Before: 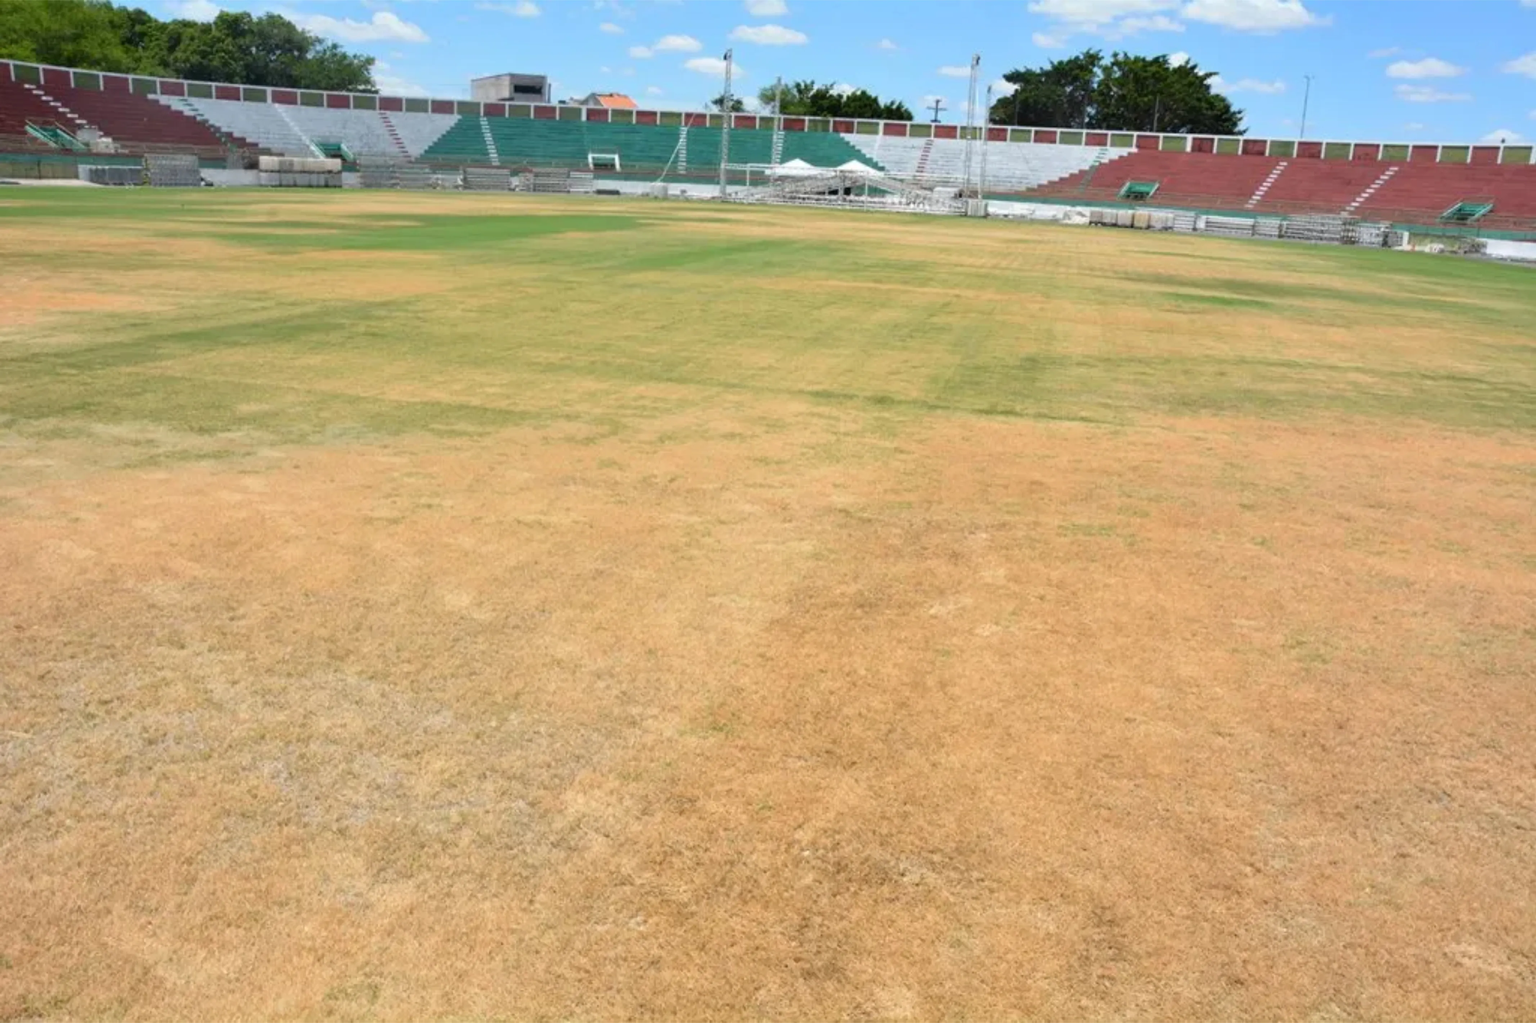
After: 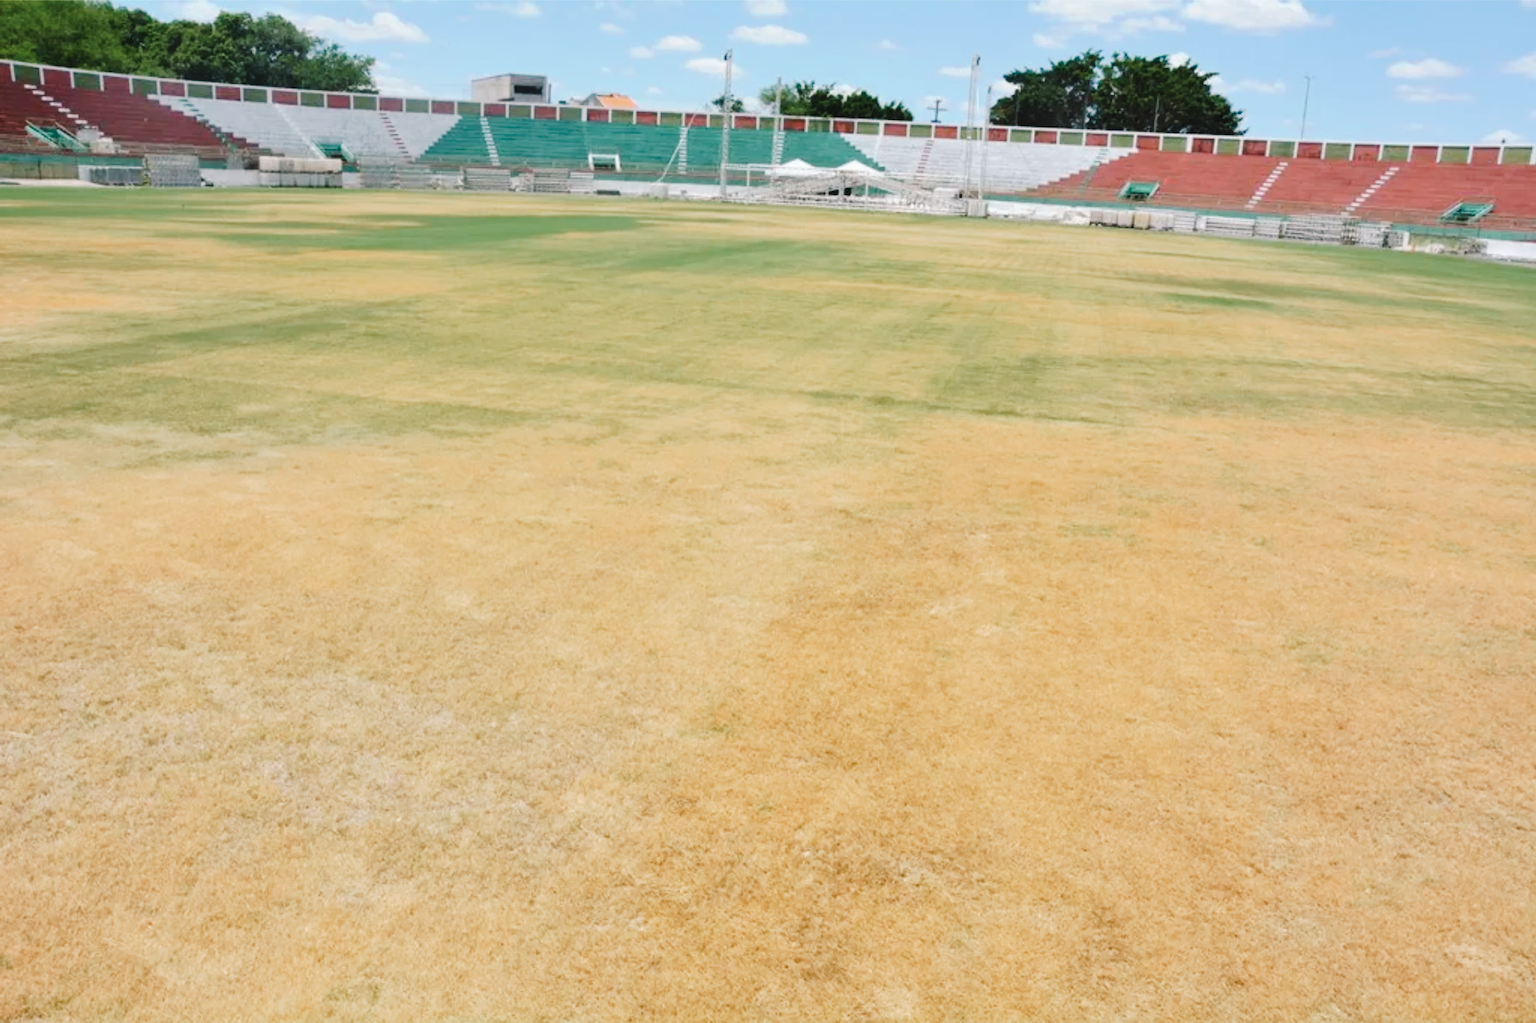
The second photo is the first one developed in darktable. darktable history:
tone curve: curves: ch0 [(0, 0) (0.003, 0.039) (0.011, 0.041) (0.025, 0.048) (0.044, 0.065) (0.069, 0.084) (0.1, 0.104) (0.136, 0.137) (0.177, 0.19) (0.224, 0.245) (0.277, 0.32) (0.335, 0.409) (0.399, 0.496) (0.468, 0.58) (0.543, 0.656) (0.623, 0.733) (0.709, 0.796) (0.801, 0.852) (0.898, 0.93) (1, 1)], preserve colors none
color look up table: target L [94.53, 88.02, 83.73, 85.18, 87.32, 82.91, 62.74, 63.7, 58.65, 66.48, 53.46, 45.57, 53.97, 25.77, 200.37, 82.11, 71.9, 72.66, 62.14, 55.19, 52.69, 48.8, 48.26, 39.74, 30.92, 28.66, 17.25, 87.81, 81.14, 73.62, 64.8, 61.27, 59.99, 65.32, 57.56, 61.66, 42.48, 42.92, 30.82, 21.23, 15.61, 1.845, 92.53, 79.75, 68.78, 52.31, 43.88, 44.26, 40.13], target a [-11.01, -19.24, -37.17, -18.76, -55.74, -56.59, -18.19, -0.888, -10.73, -49.3, -51.84, -29.32, -8.348, -18.32, 0, 5.901, 28.36, 40.15, 49.06, 63.8, 19.1, 56.13, 64.13, 19.23, 7.531, 43.1, 14.31, 17.62, -0.46, 49.05, 20.96, 64.65, 5.39, 73.26, 80.17, 37.01, 66.65, 63.65, 22.36, 39.44, 3.309, 6.942, -18.73, -40.55, -39.26, -27.97, -9.34, -27.73, -13.28], target b [20.37, 11.47, 39.93, 50.56, -3.254, 28.48, 21.13, 33.42, 54.75, 10.08, 34.43, 23.01, 6.608, 21.26, 0, 11.68, 69.58, 20.29, 49.7, 23.02, 31.7, 53.83, 34.98, 41.15, 3.848, 13.51, 26.33, -11.76, -21.77, -33.55, -11.17, -3.98, -52.81, -46.82, -33.36, -30.13, -13.71, -59.21, -63.86, -36.38, -25.65, -2.89, -8.377, -19.16, -3.667, -25.4, -35.53, -6.844, -10.72], num patches 49
